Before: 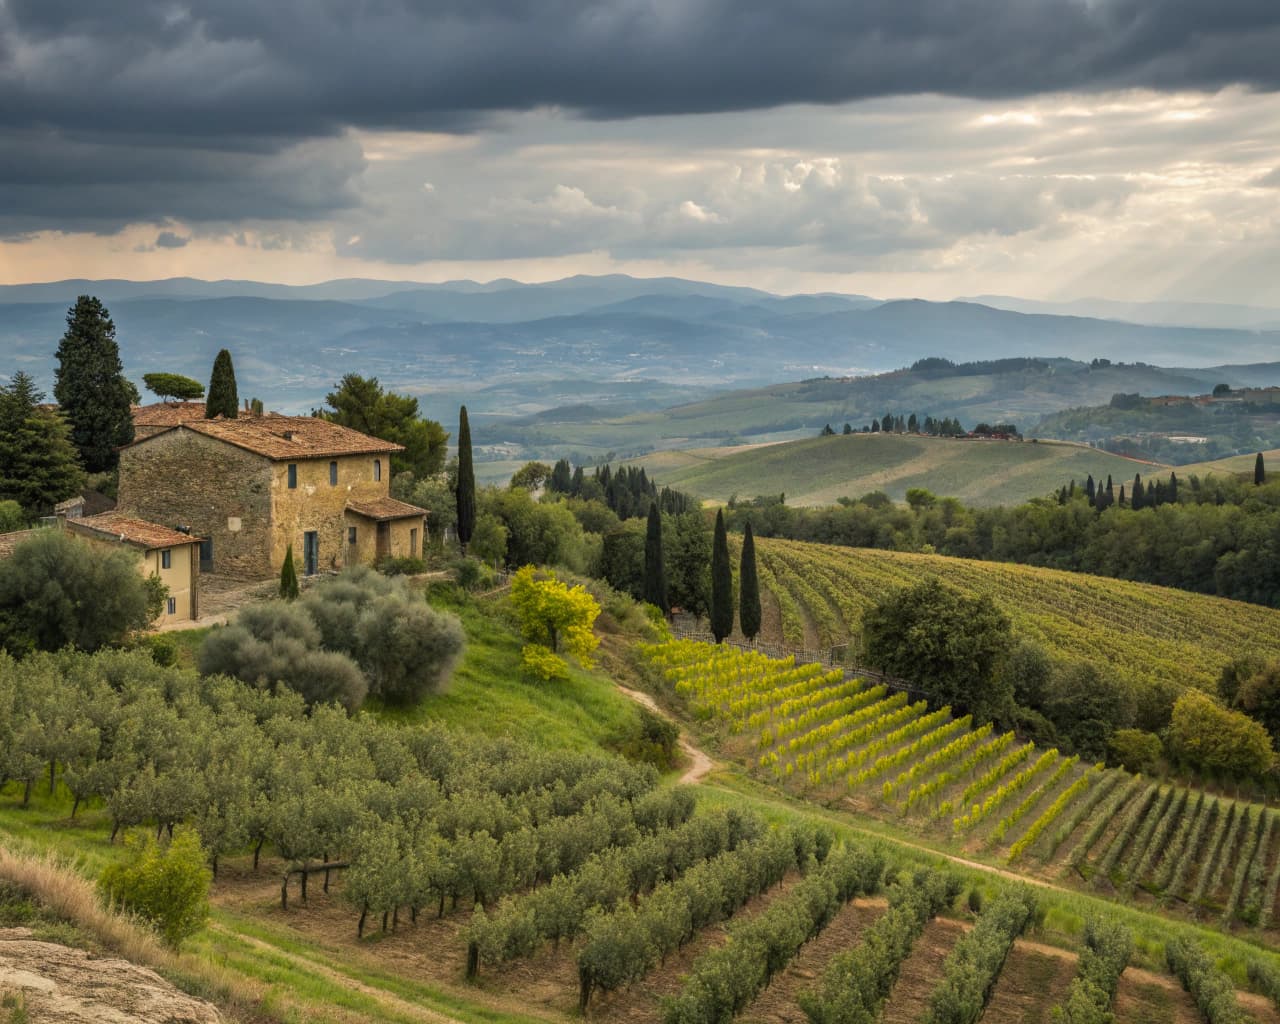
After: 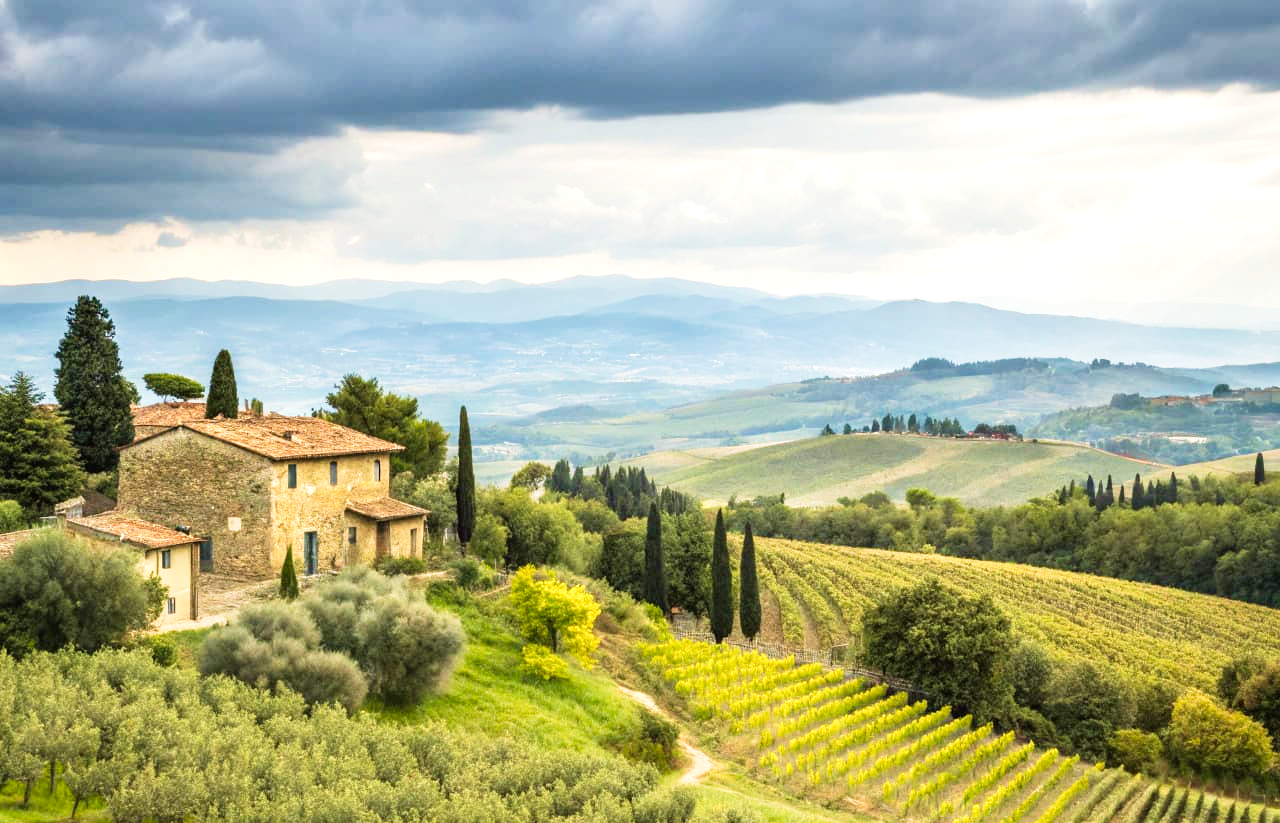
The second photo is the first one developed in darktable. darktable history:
velvia: on, module defaults
tone curve: curves: ch0 [(0, 0) (0.051, 0.03) (0.096, 0.071) (0.241, 0.247) (0.455, 0.525) (0.594, 0.697) (0.741, 0.845) (0.871, 0.933) (1, 0.984)]; ch1 [(0, 0) (0.1, 0.038) (0.318, 0.243) (0.399, 0.351) (0.478, 0.469) (0.499, 0.499) (0.534, 0.549) (0.565, 0.594) (0.601, 0.634) (0.666, 0.7) (1, 1)]; ch2 [(0, 0) (0.453, 0.45) (0.479, 0.483) (0.504, 0.499) (0.52, 0.519) (0.541, 0.559) (0.592, 0.612) (0.824, 0.815) (1, 1)], preserve colors none
exposure: black level correction 0, exposure 1.001 EV, compensate highlight preservation false
crop: bottom 19.625%
